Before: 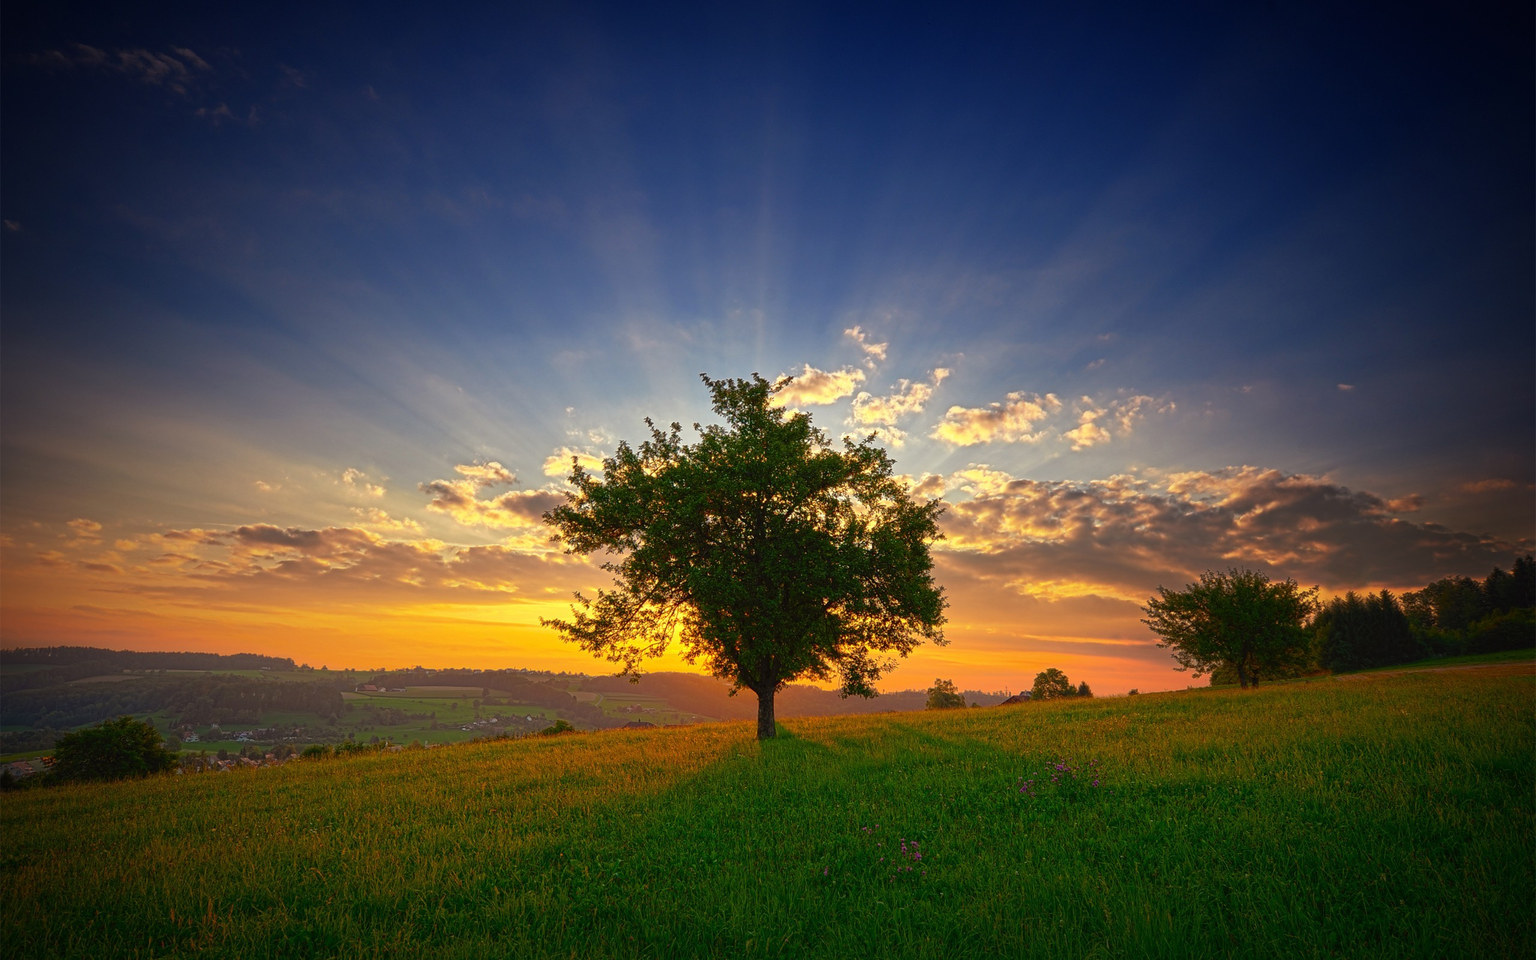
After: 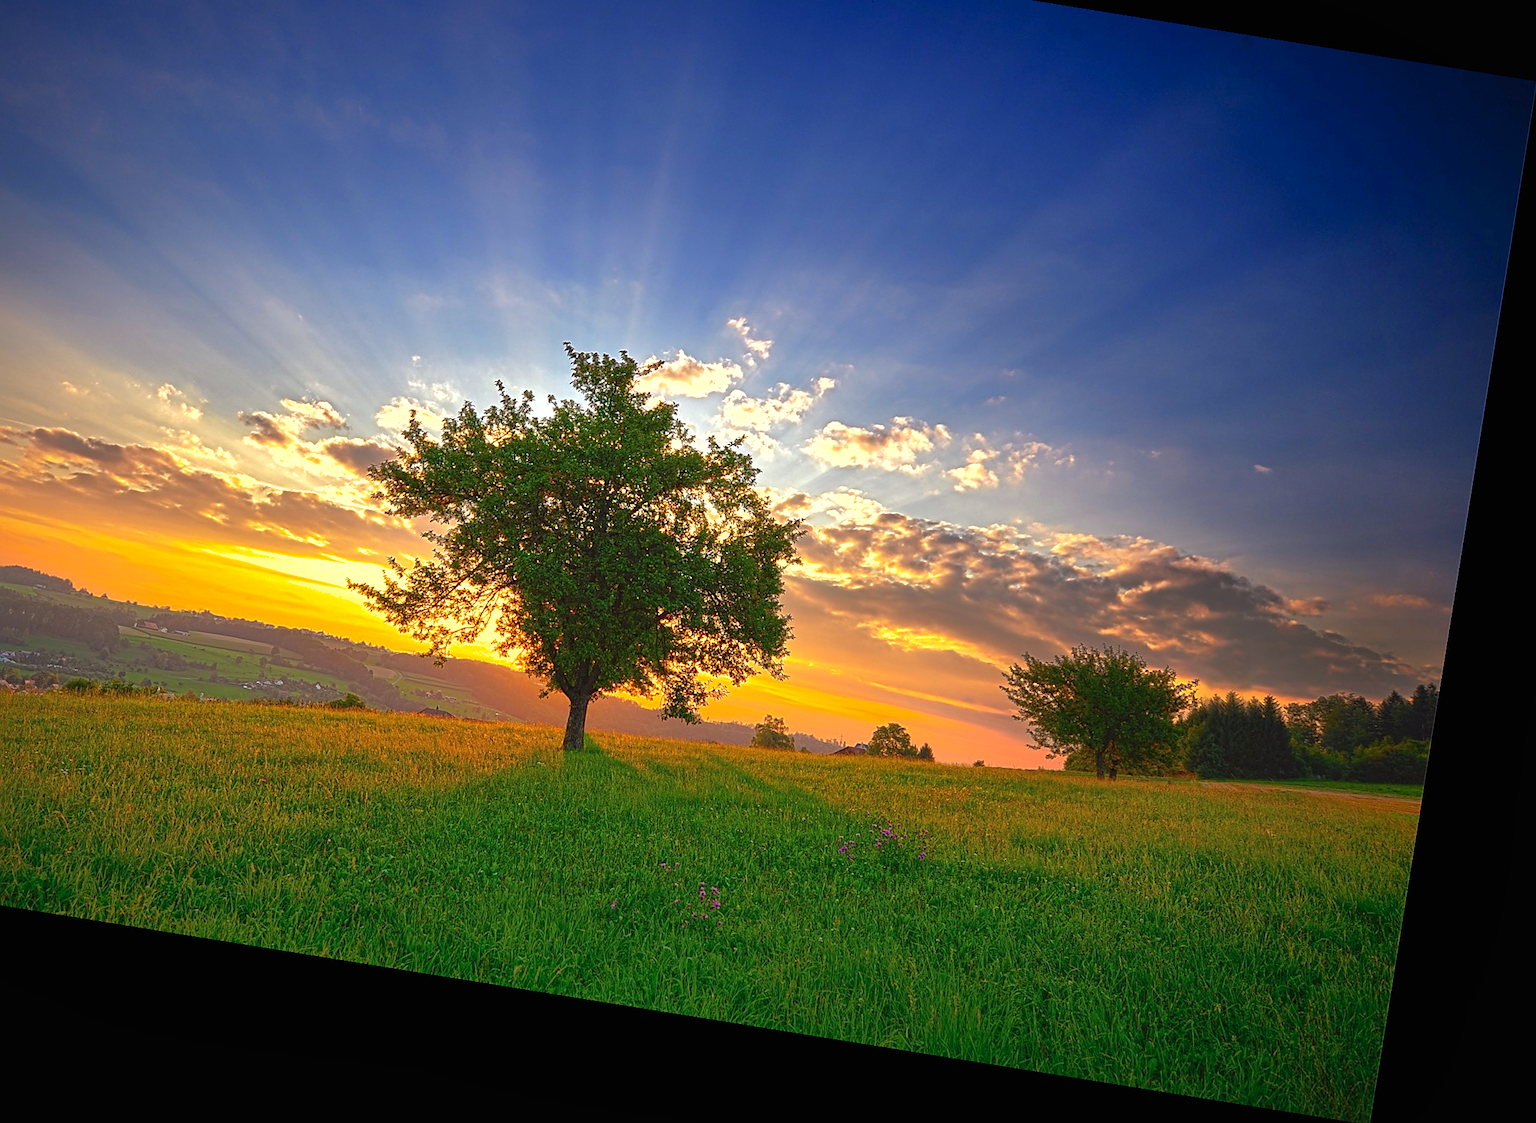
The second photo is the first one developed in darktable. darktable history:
white balance: red 0.974, blue 1.044
exposure: black level correction 0, exposure 0.7 EV, compensate exposure bias true, compensate highlight preservation false
crop: left 16.315%, top 14.246%
sharpen: on, module defaults
shadows and highlights: on, module defaults
rotate and perspective: rotation 9.12°, automatic cropping off
